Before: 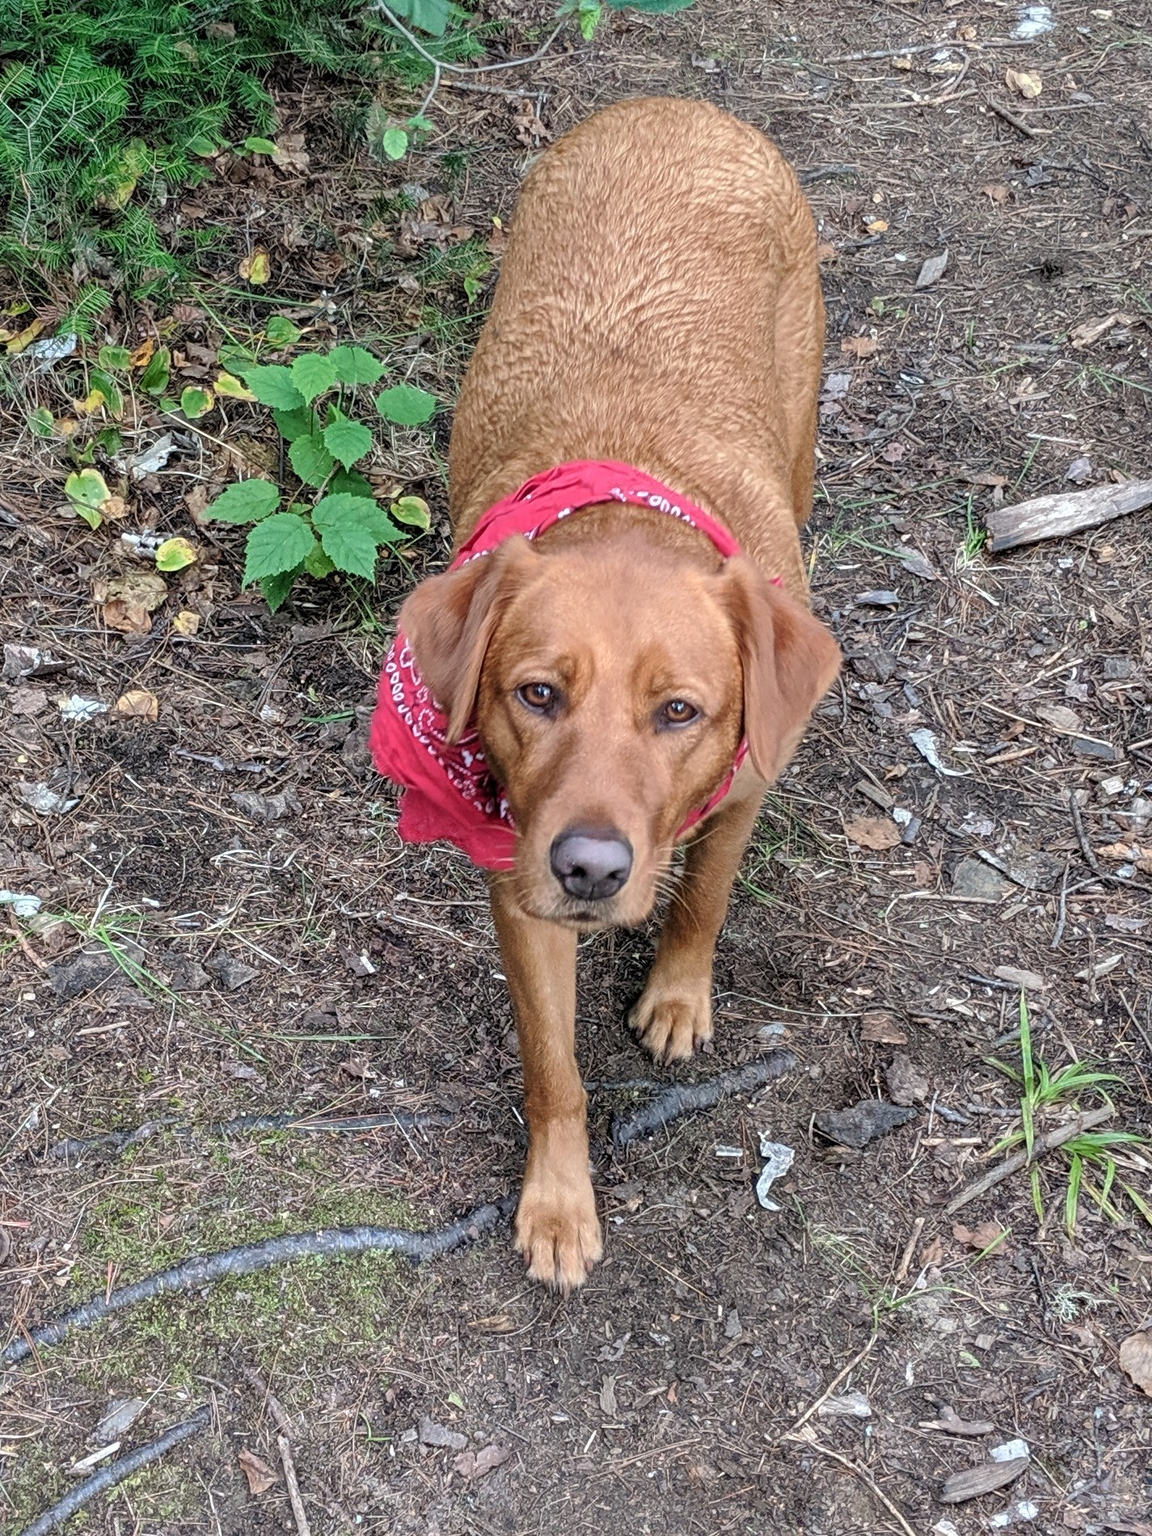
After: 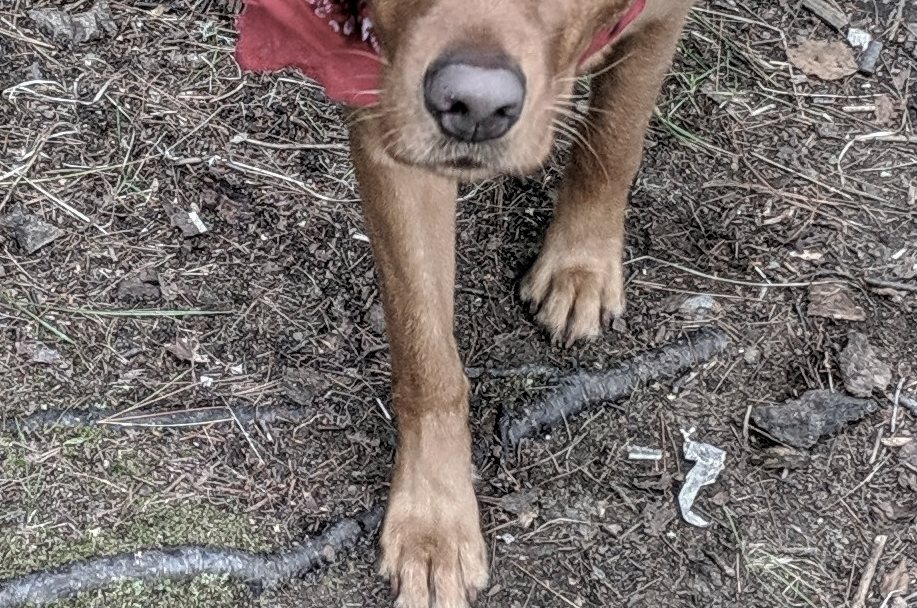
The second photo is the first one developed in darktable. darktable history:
shadows and highlights: low approximation 0.01, soften with gaussian
local contrast: on, module defaults
crop: left 18.091%, top 51.13%, right 17.525%, bottom 16.85%
contrast brightness saturation: contrast -0.05, saturation -0.41
